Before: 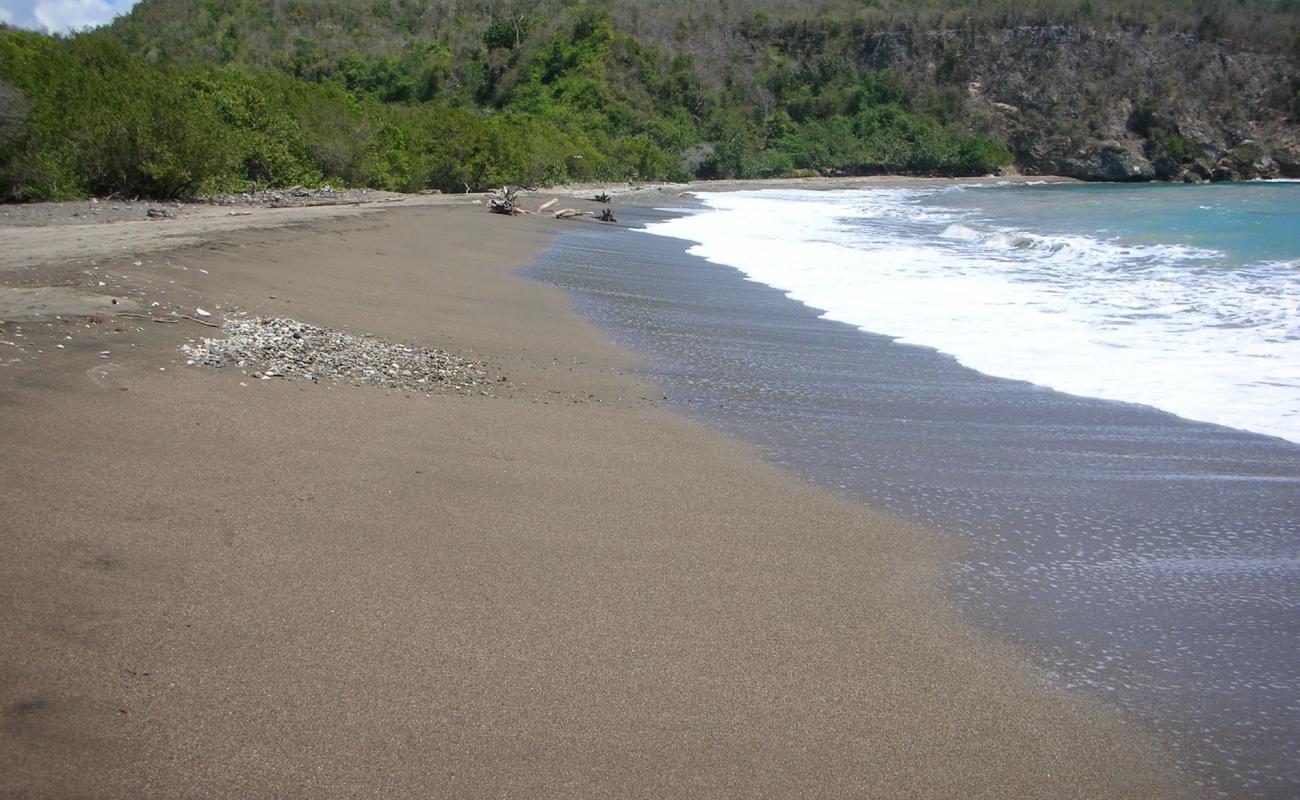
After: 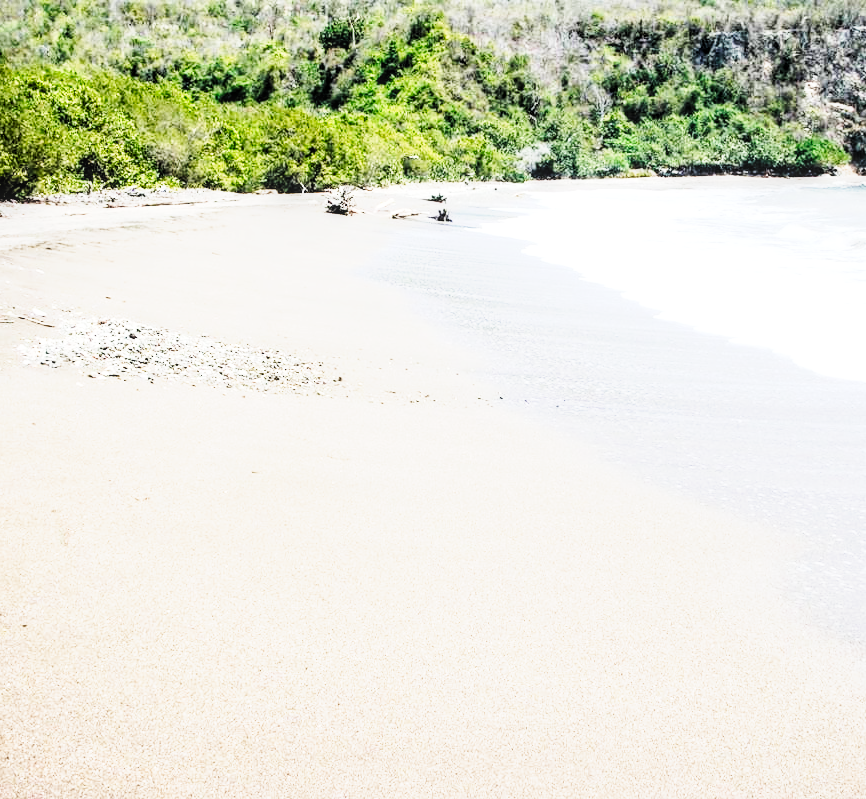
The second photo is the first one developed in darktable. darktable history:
contrast brightness saturation: contrast 0.2, brightness 0.16, saturation 0.22
exposure: black level correction 0.001, exposure 0.5 EV, compensate exposure bias true, compensate highlight preservation false
tone curve: curves: ch0 [(0, 0) (0.003, 0.004) (0.011, 0.016) (0.025, 0.035) (0.044, 0.062) (0.069, 0.097) (0.1, 0.143) (0.136, 0.205) (0.177, 0.276) (0.224, 0.36) (0.277, 0.461) (0.335, 0.584) (0.399, 0.686) (0.468, 0.783) (0.543, 0.868) (0.623, 0.927) (0.709, 0.96) (0.801, 0.974) (0.898, 0.986) (1, 1)], preserve colors none
crop and rotate: left 12.648%, right 20.685%
local contrast: on, module defaults
levels: levels [0, 0.51, 1]
filmic rgb: black relative exposure -3.92 EV, white relative exposure 3.14 EV, hardness 2.87
